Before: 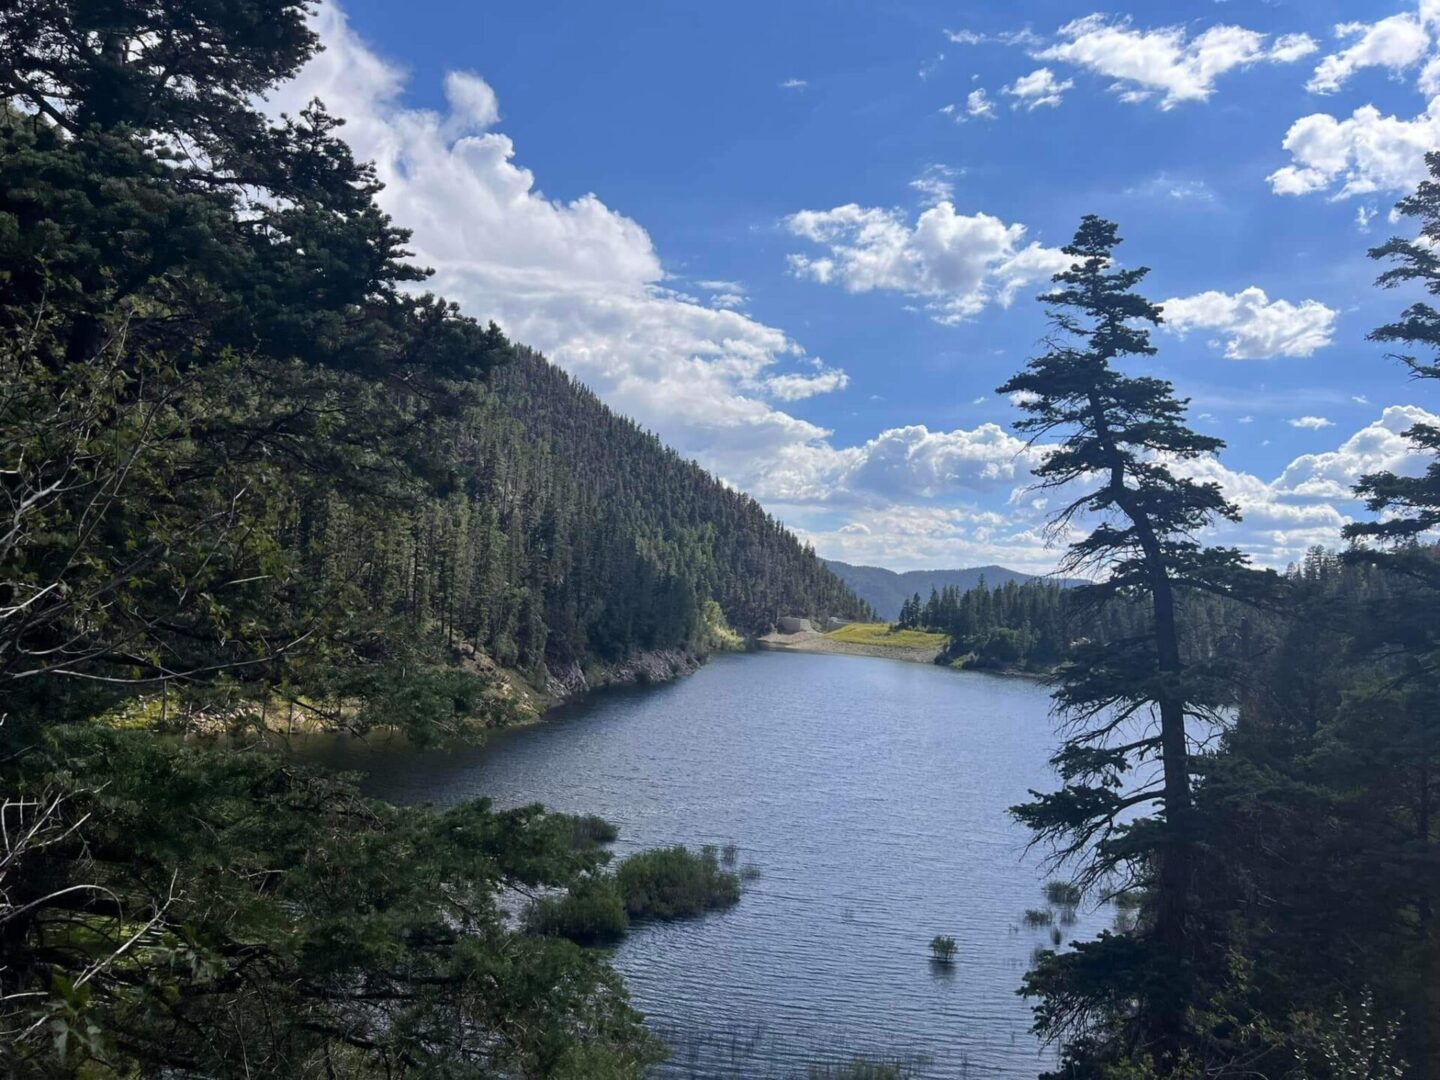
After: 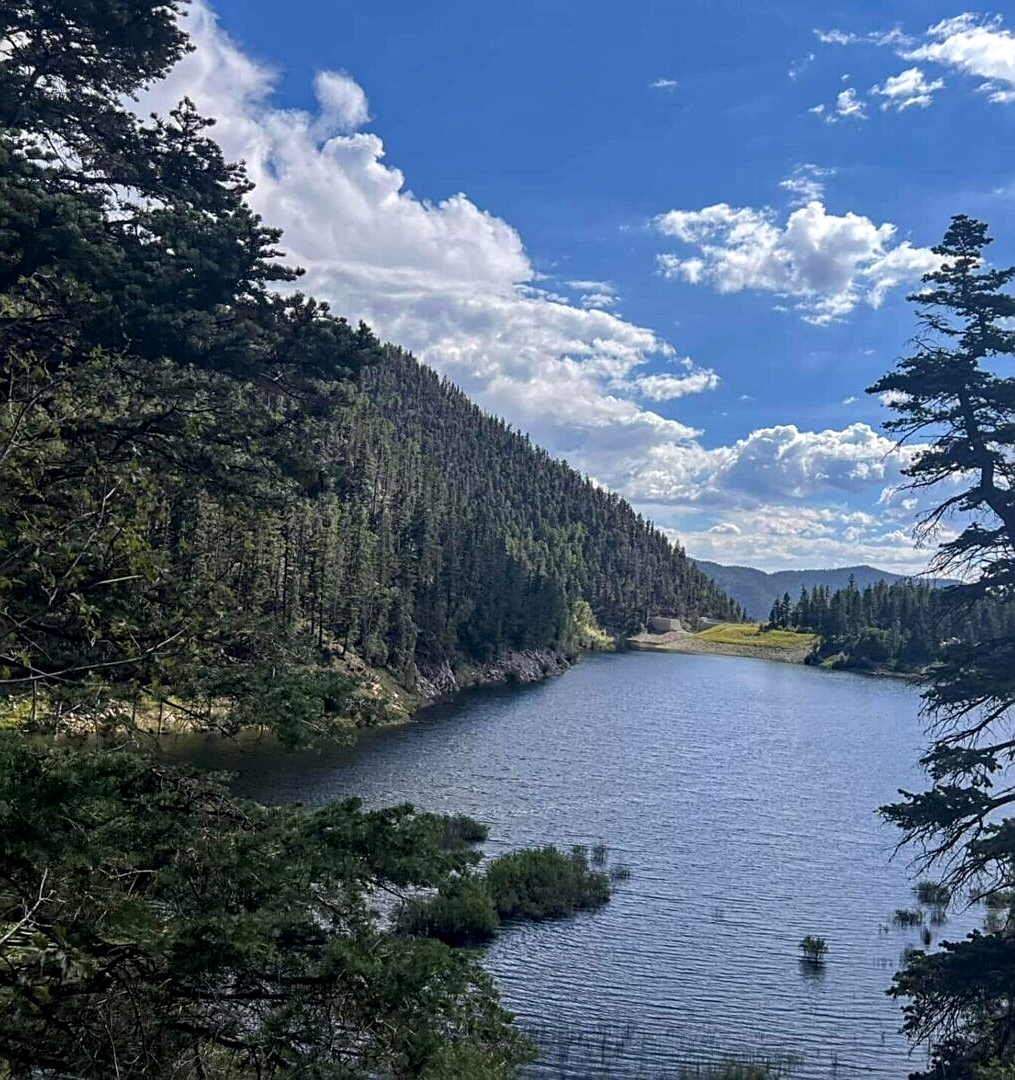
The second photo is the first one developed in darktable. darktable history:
local contrast: on, module defaults
crop and rotate: left 9.05%, right 20.399%
sharpen: on, module defaults
haze removal: adaptive false
color correction: highlights b* 0.023, saturation 0.988
